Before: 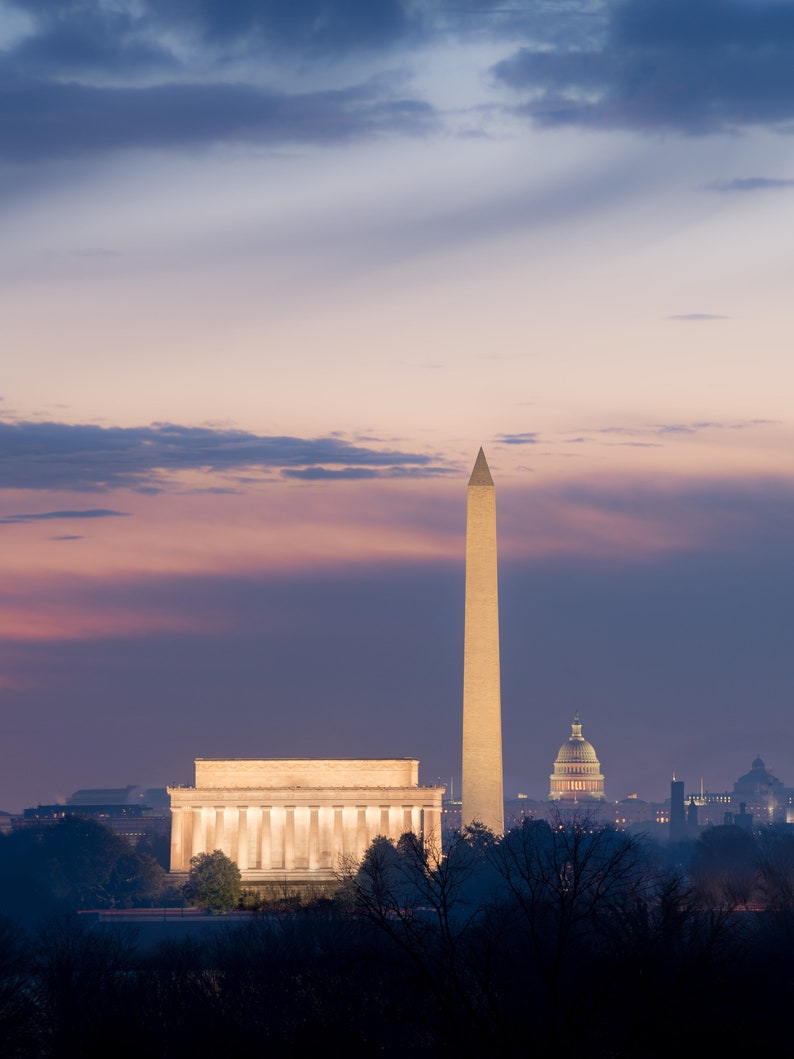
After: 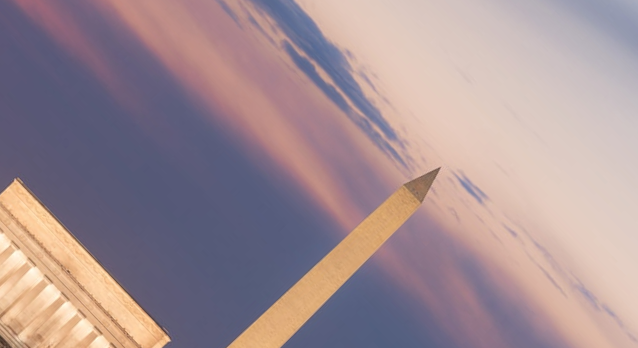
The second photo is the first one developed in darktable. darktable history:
tone equalizer: edges refinement/feathering 500, mask exposure compensation -1.57 EV, preserve details no
crop and rotate: angle -46.11°, top 16.158%, right 0.867%, bottom 11.686%
